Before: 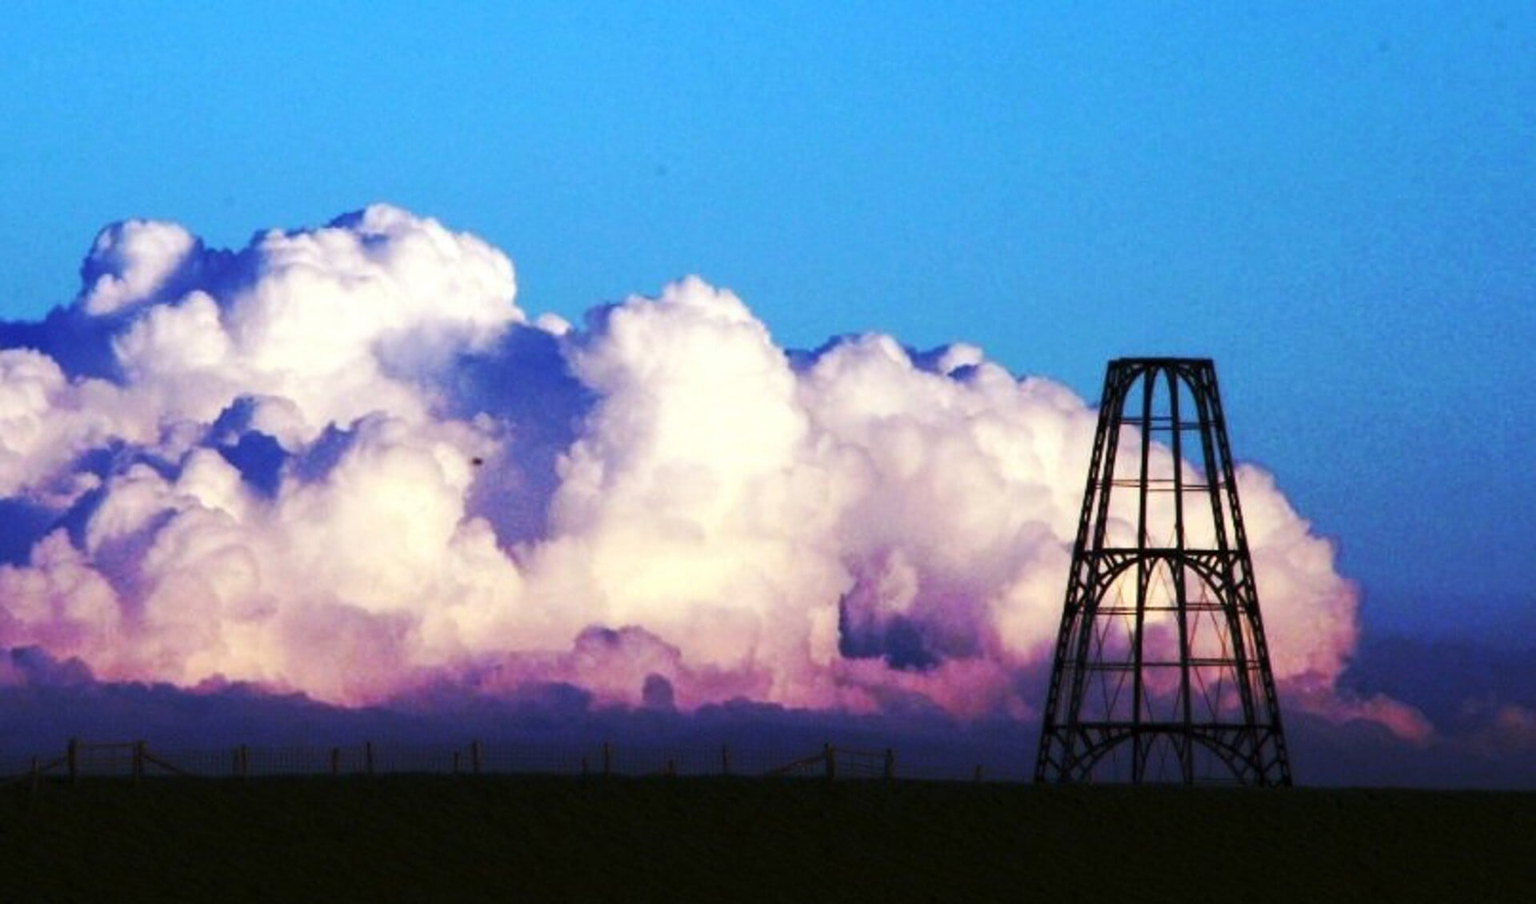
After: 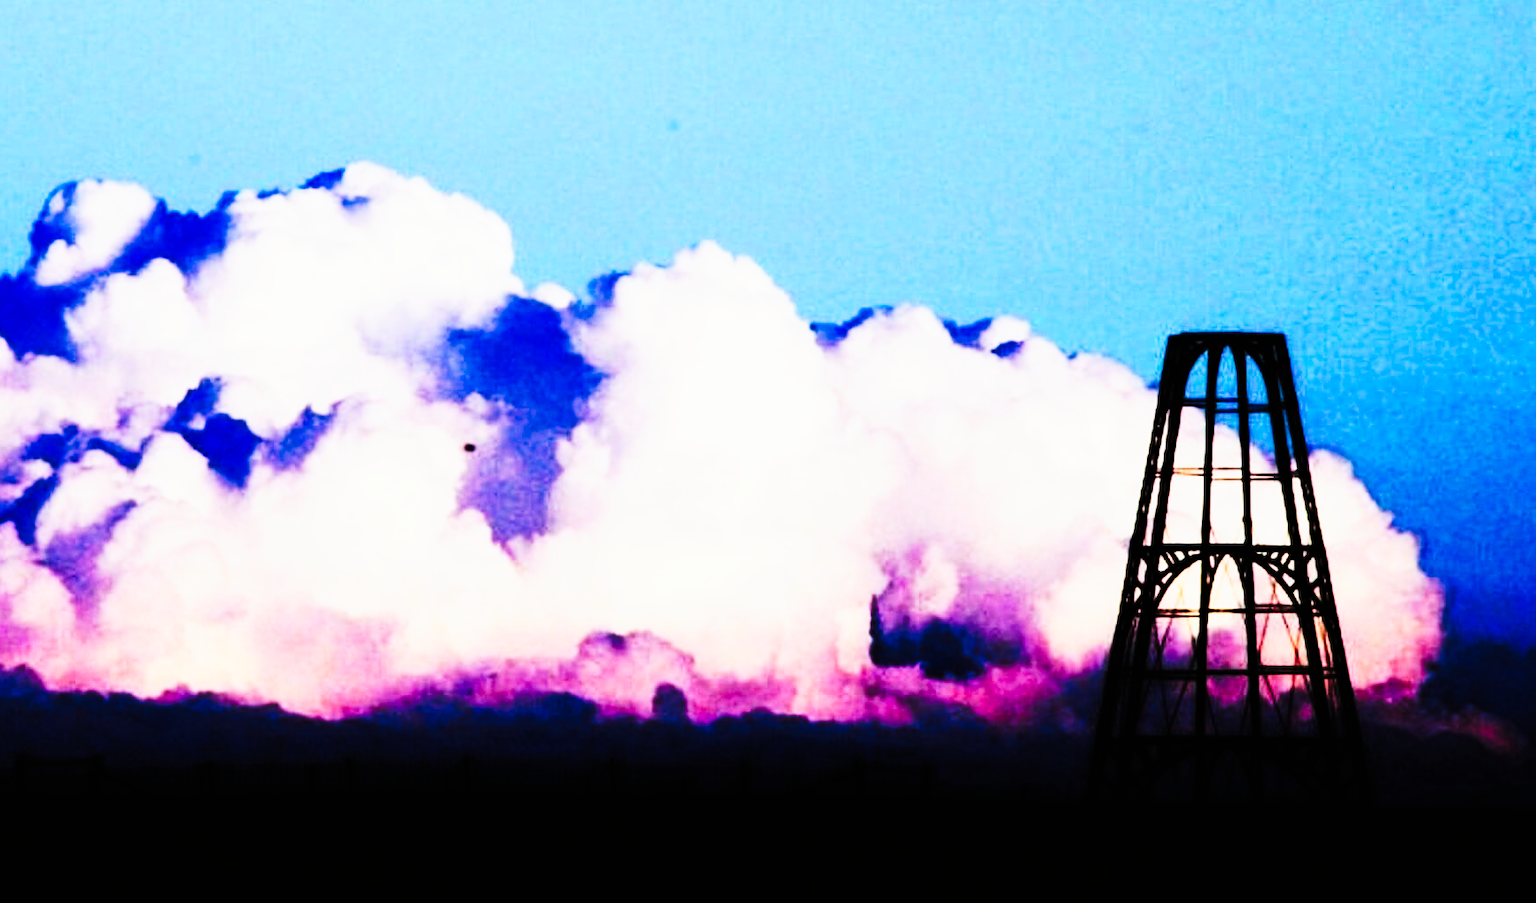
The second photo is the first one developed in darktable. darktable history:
crop: left 3.529%, top 6.437%, right 6.193%, bottom 3.334%
filmic rgb: black relative exposure -5.02 EV, white relative exposure 3.98 EV, hardness 2.89, contrast 1.499
tone curve: curves: ch0 [(0, 0) (0.003, 0.004) (0.011, 0.006) (0.025, 0.008) (0.044, 0.012) (0.069, 0.017) (0.1, 0.021) (0.136, 0.029) (0.177, 0.043) (0.224, 0.062) (0.277, 0.108) (0.335, 0.166) (0.399, 0.301) (0.468, 0.467) (0.543, 0.64) (0.623, 0.803) (0.709, 0.908) (0.801, 0.969) (0.898, 0.988) (1, 1)], preserve colors none
